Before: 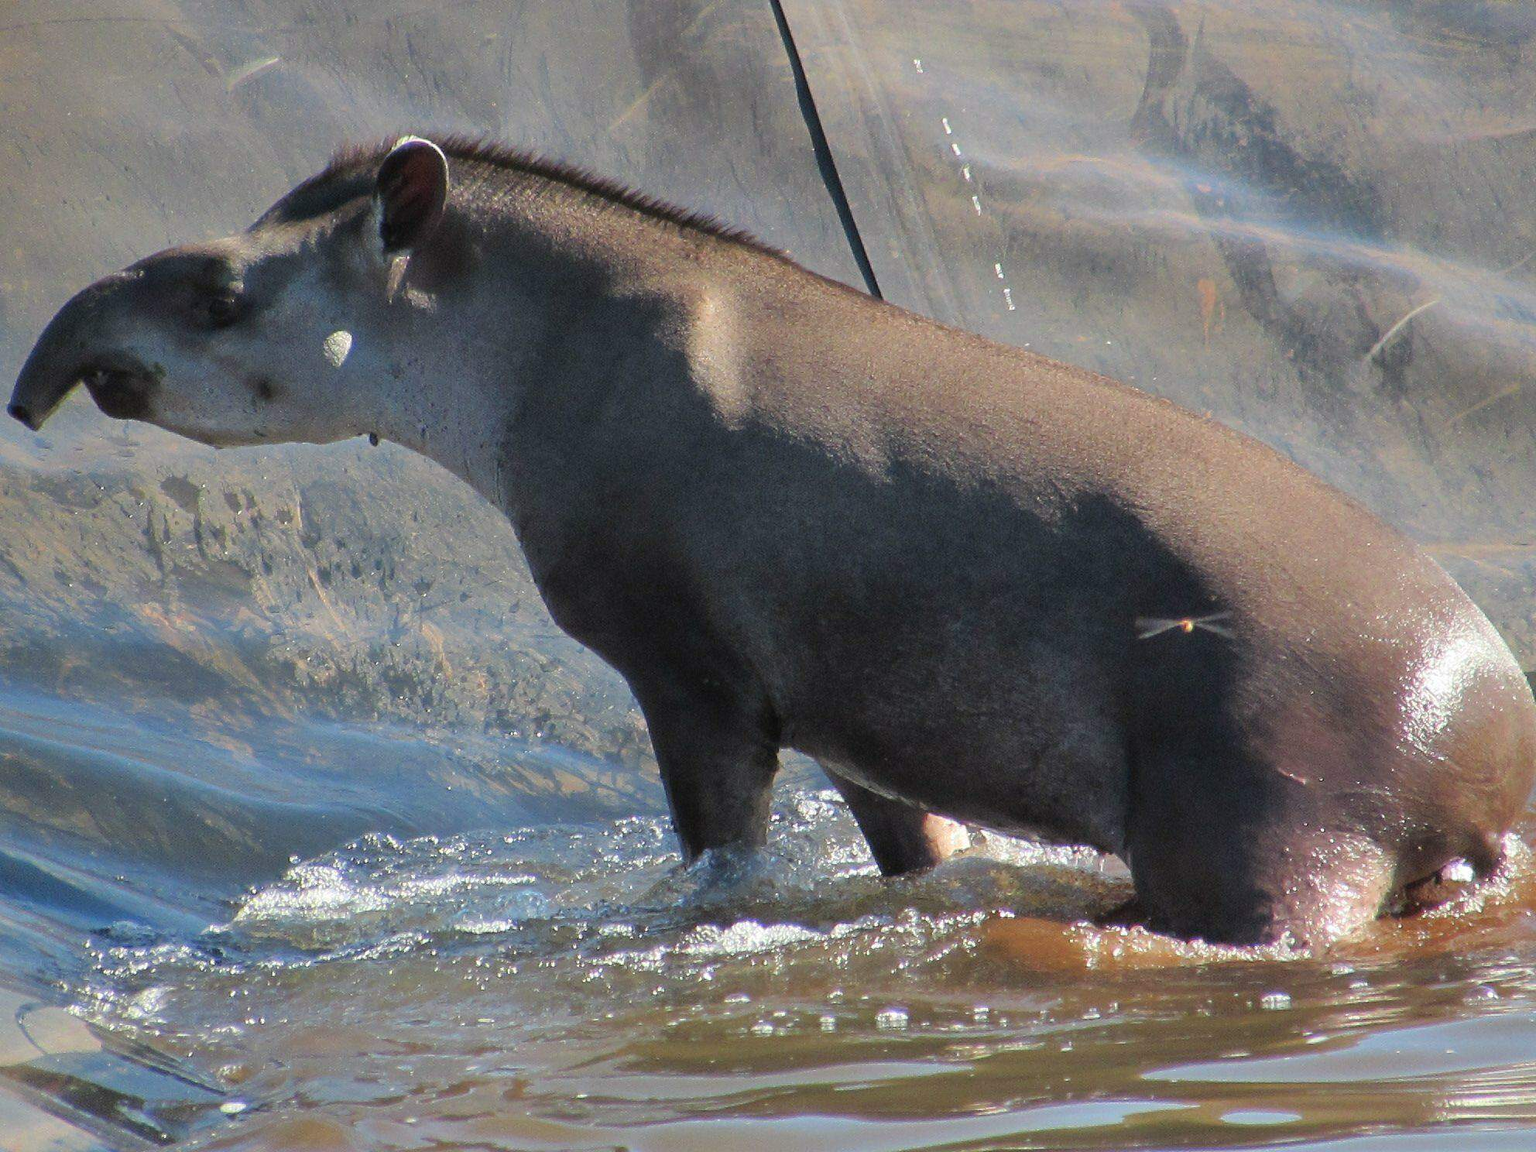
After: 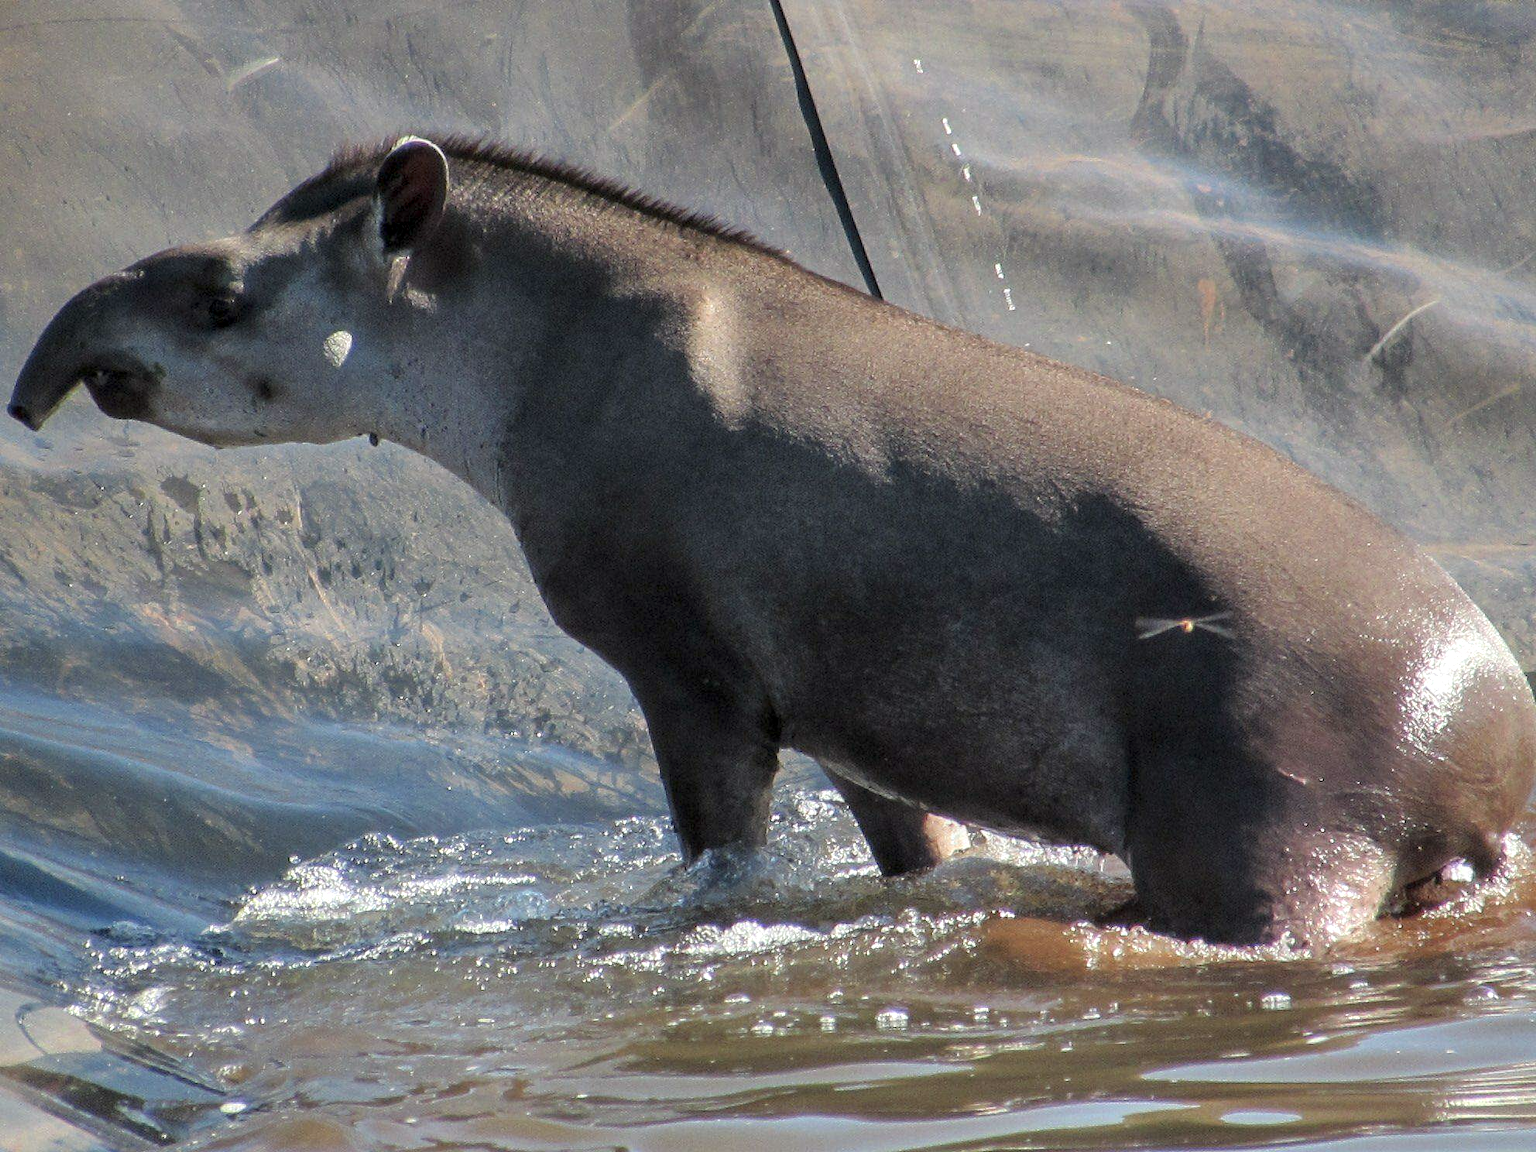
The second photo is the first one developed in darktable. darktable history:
local contrast: detail 130%
contrast brightness saturation: saturation -0.17
white balance: emerald 1
